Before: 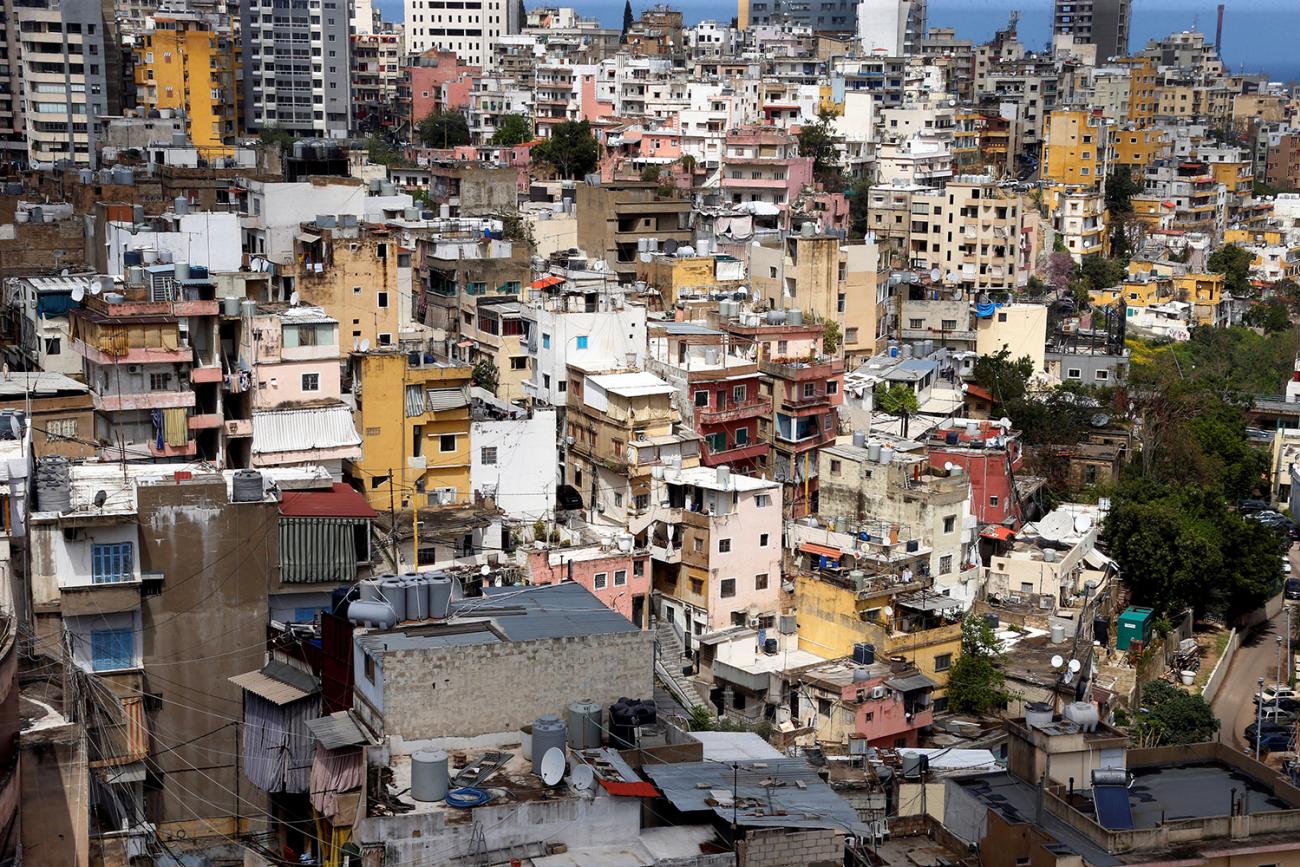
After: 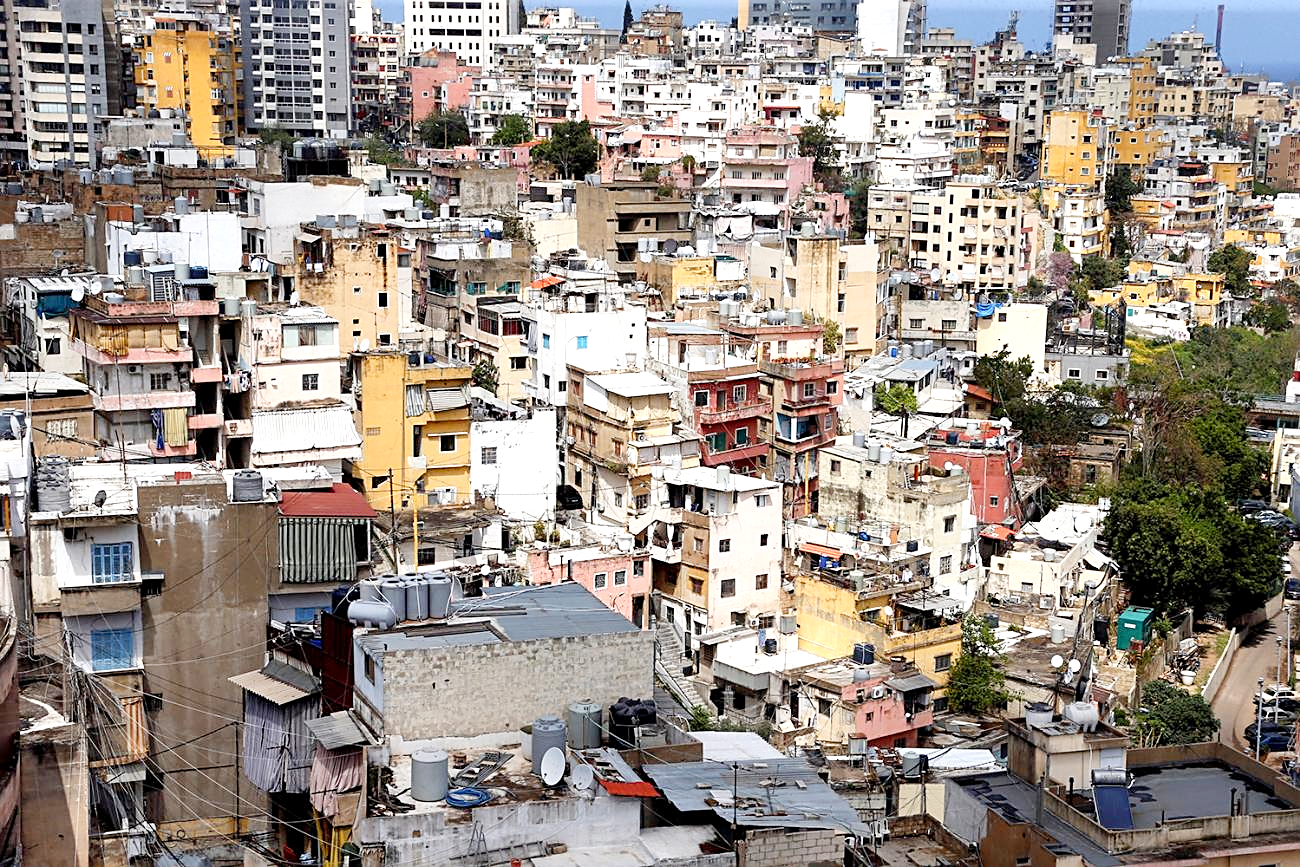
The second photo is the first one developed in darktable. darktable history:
tone curve: curves: ch0 [(0, 0) (0.003, 0.004) (0.011, 0.015) (0.025, 0.033) (0.044, 0.059) (0.069, 0.093) (0.1, 0.133) (0.136, 0.182) (0.177, 0.237) (0.224, 0.3) (0.277, 0.369) (0.335, 0.437) (0.399, 0.511) (0.468, 0.584) (0.543, 0.656) (0.623, 0.729) (0.709, 0.8) (0.801, 0.872) (0.898, 0.935) (1, 1)], preserve colors none
sharpen: on, module defaults
exposure: black level correction 0.001, exposure 0.499 EV, compensate highlight preservation false
